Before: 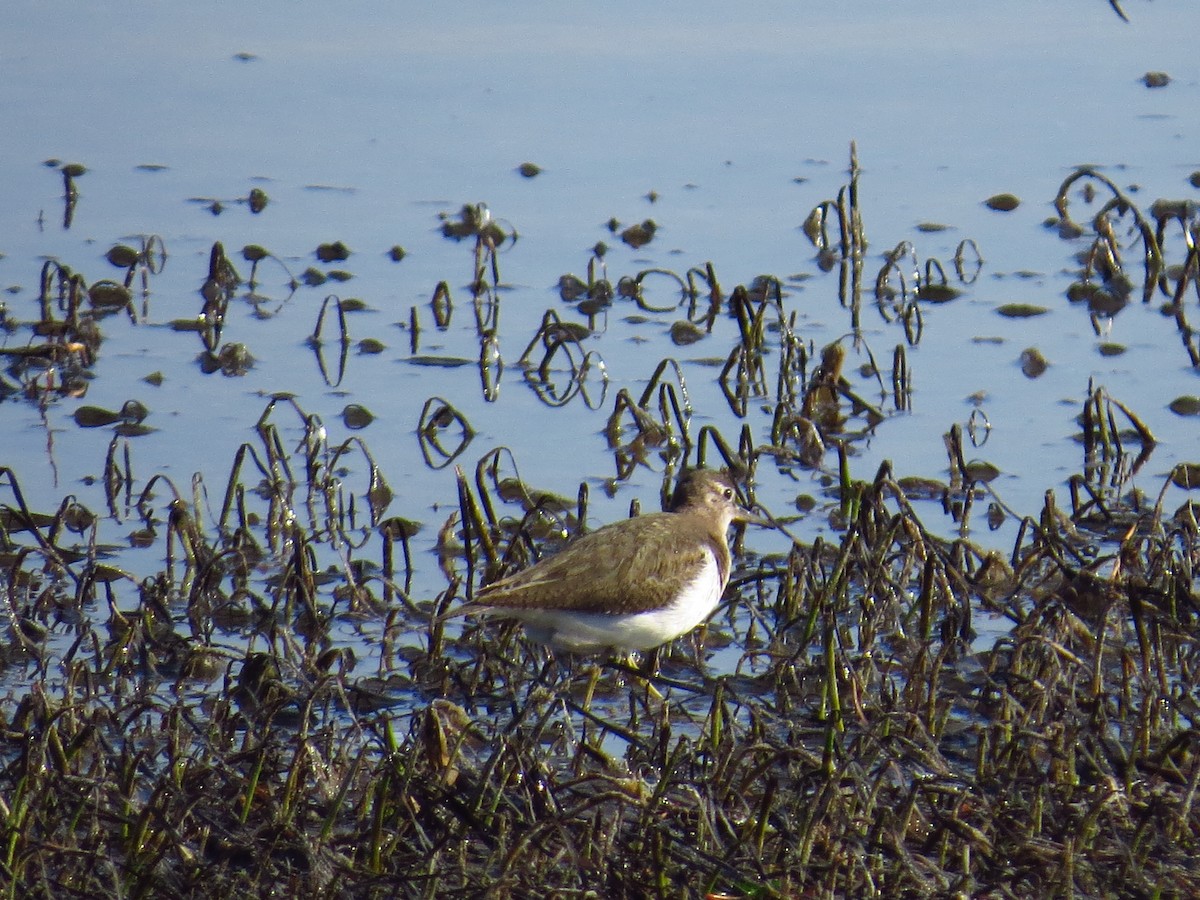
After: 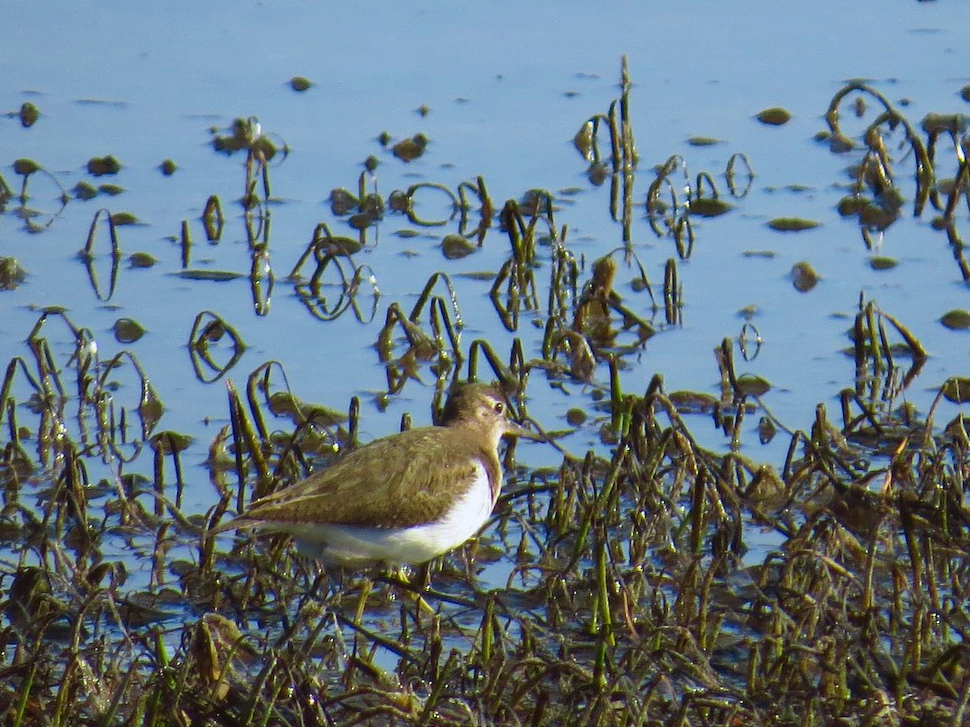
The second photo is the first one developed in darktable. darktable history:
crop: left 19.159%, top 9.58%, bottom 9.58%
tone equalizer: -7 EV 0.13 EV, smoothing diameter 25%, edges refinement/feathering 10, preserve details guided filter
exposure: black level correction 0.001, compensate highlight preservation false
color calibration: illuminant as shot in camera, x 0.358, y 0.373, temperature 4628.91 K
color balance: mode lift, gamma, gain (sRGB), lift [1.04, 1, 1, 0.97], gamma [1.01, 1, 1, 0.97], gain [0.96, 1, 1, 0.97]
contrast brightness saturation: contrast 0.04, saturation 0.16
velvia: on, module defaults
